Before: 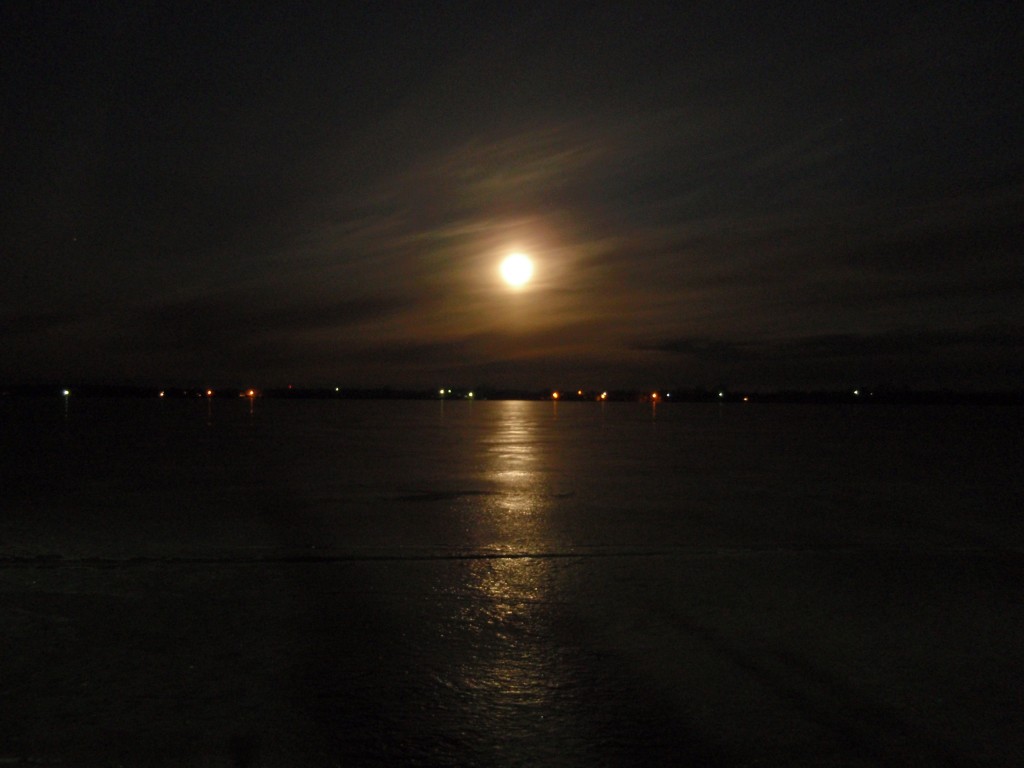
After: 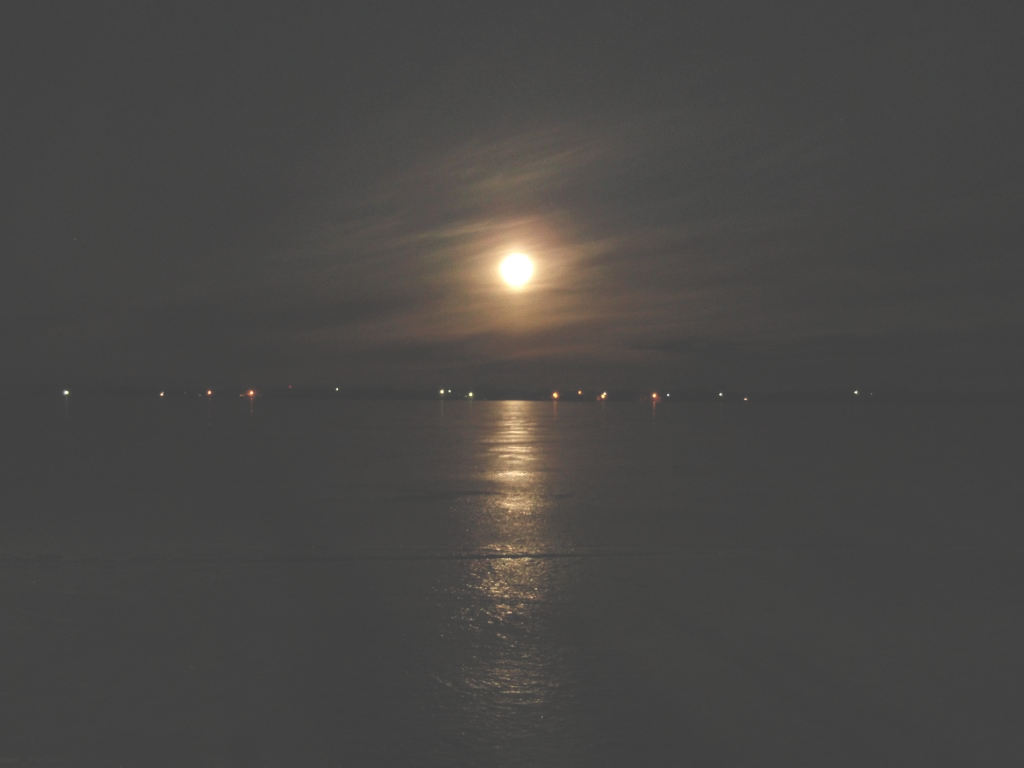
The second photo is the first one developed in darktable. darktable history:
rgb curve: curves: ch0 [(0, 0) (0.136, 0.078) (0.262, 0.245) (0.414, 0.42) (1, 1)], compensate middle gray true, preserve colors basic power
exposure: black level correction -0.062, exposure -0.05 EV, compensate highlight preservation false
local contrast: on, module defaults
